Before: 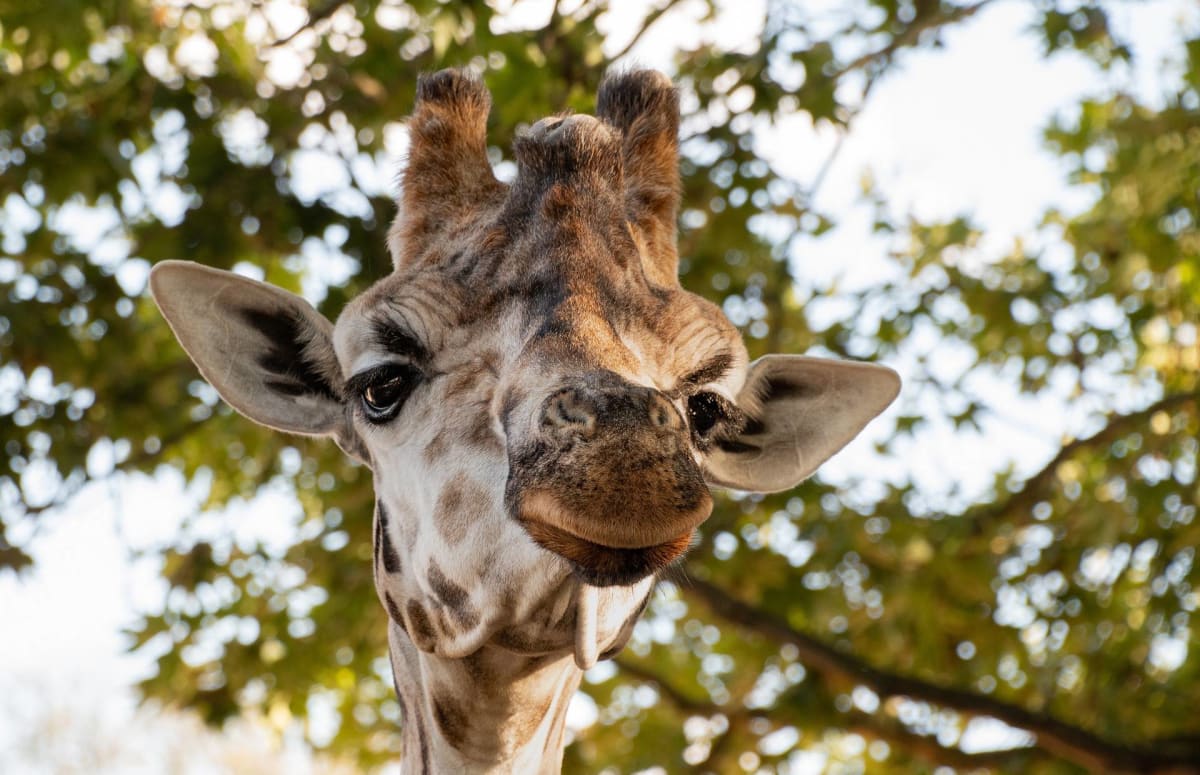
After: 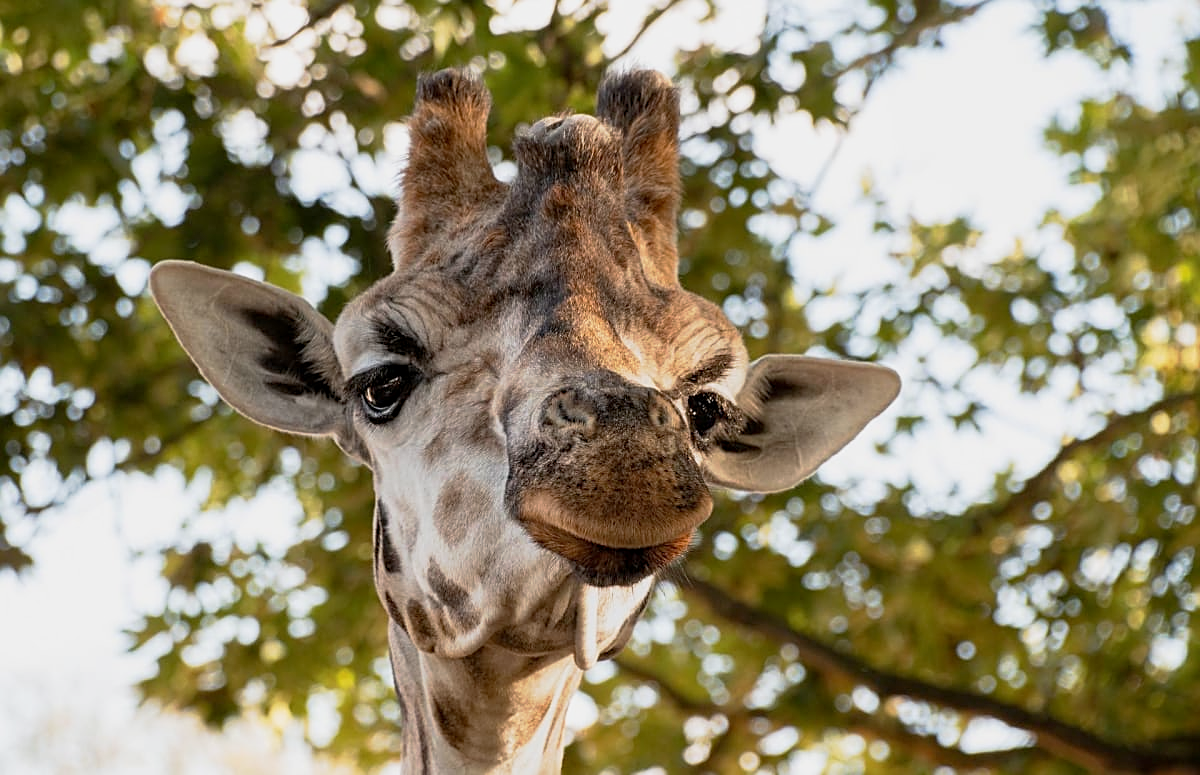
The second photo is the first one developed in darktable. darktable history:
tone curve: curves: ch0 [(0.013, 0) (0.061, 0.059) (0.239, 0.256) (0.502, 0.501) (0.683, 0.676) (0.761, 0.773) (0.858, 0.858) (0.987, 0.945)]; ch1 [(0, 0) (0.172, 0.123) (0.304, 0.267) (0.414, 0.395) (0.472, 0.473) (0.502, 0.502) (0.521, 0.528) (0.583, 0.595) (0.654, 0.673) (0.728, 0.761) (1, 1)]; ch2 [(0, 0) (0.411, 0.424) (0.485, 0.476) (0.502, 0.501) (0.553, 0.557) (0.57, 0.576) (1, 1)], preserve colors none
sharpen: on, module defaults
